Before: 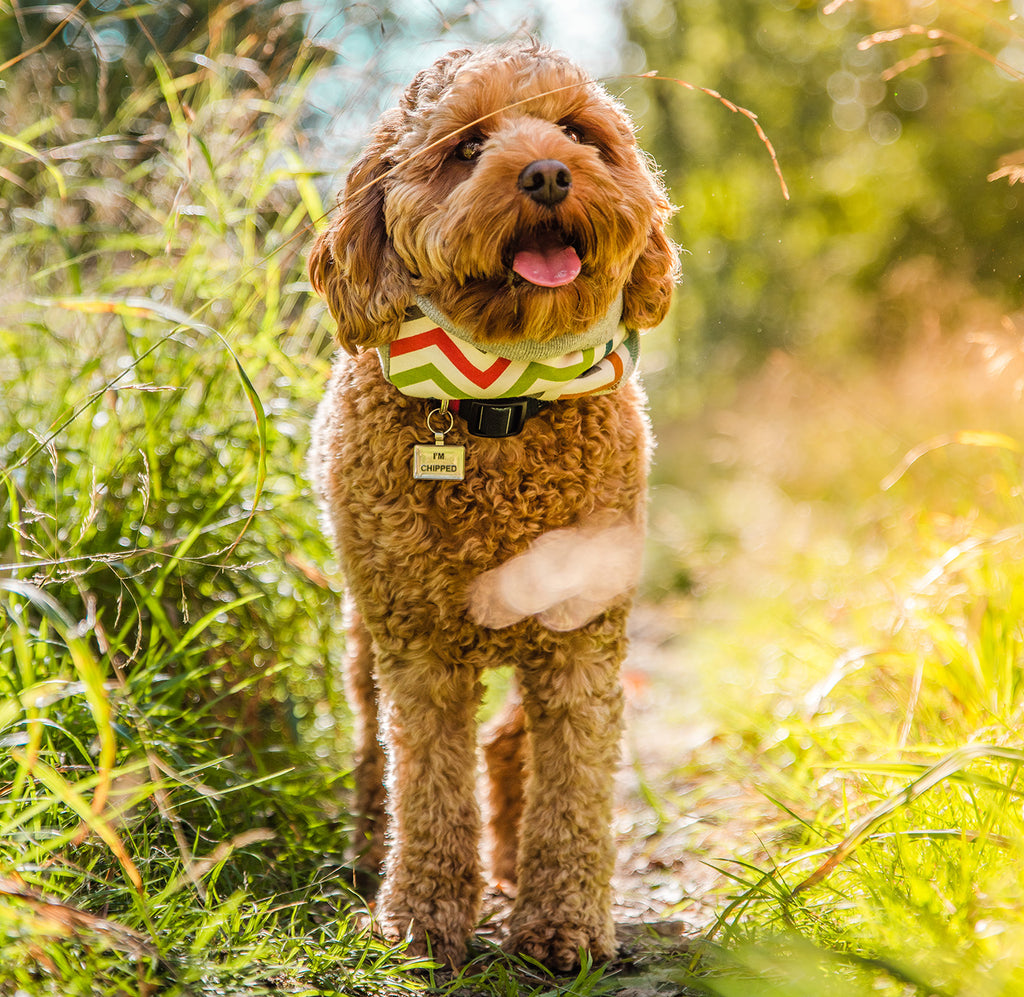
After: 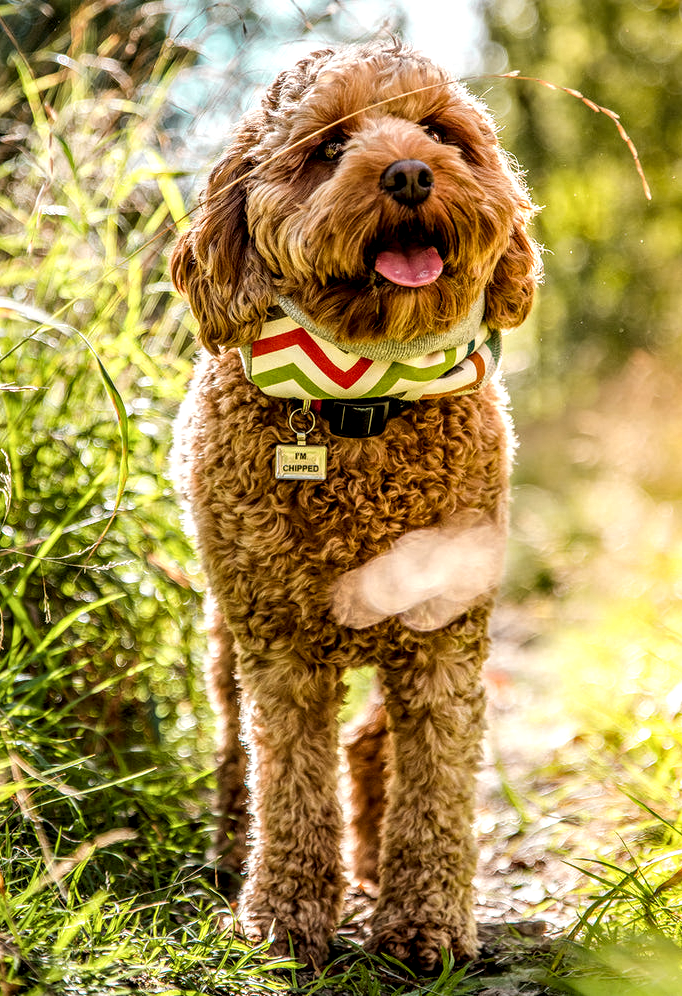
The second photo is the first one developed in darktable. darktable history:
local contrast: highlights 65%, shadows 54%, detail 169%, midtone range 0.514
crop and rotate: left 13.537%, right 19.796%
